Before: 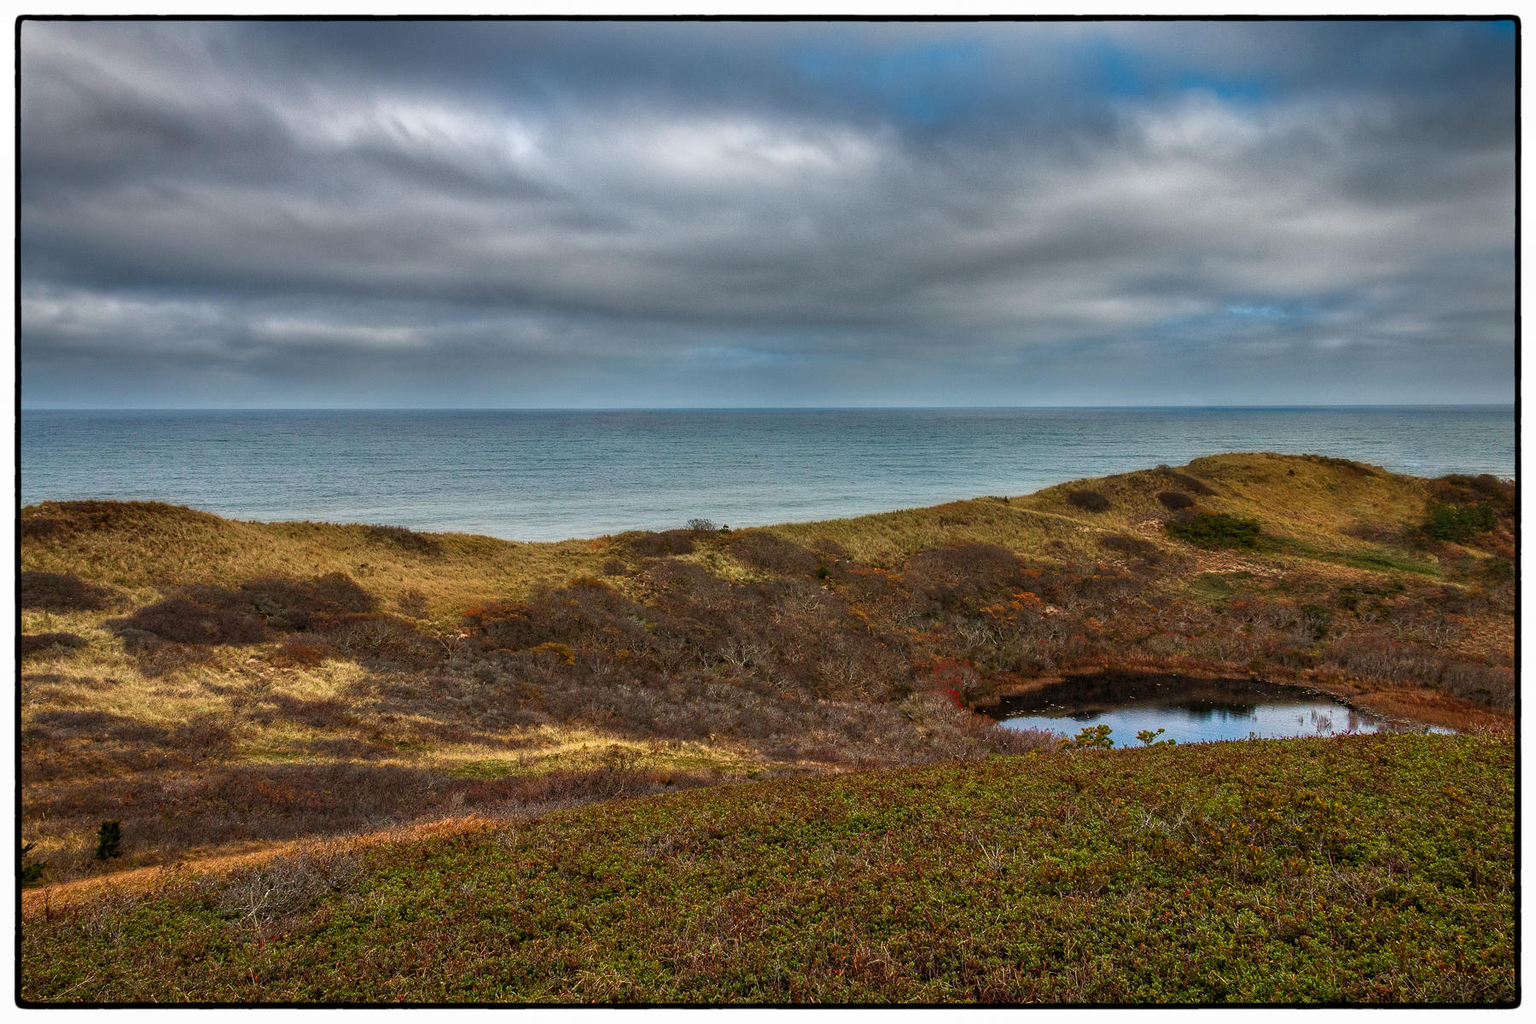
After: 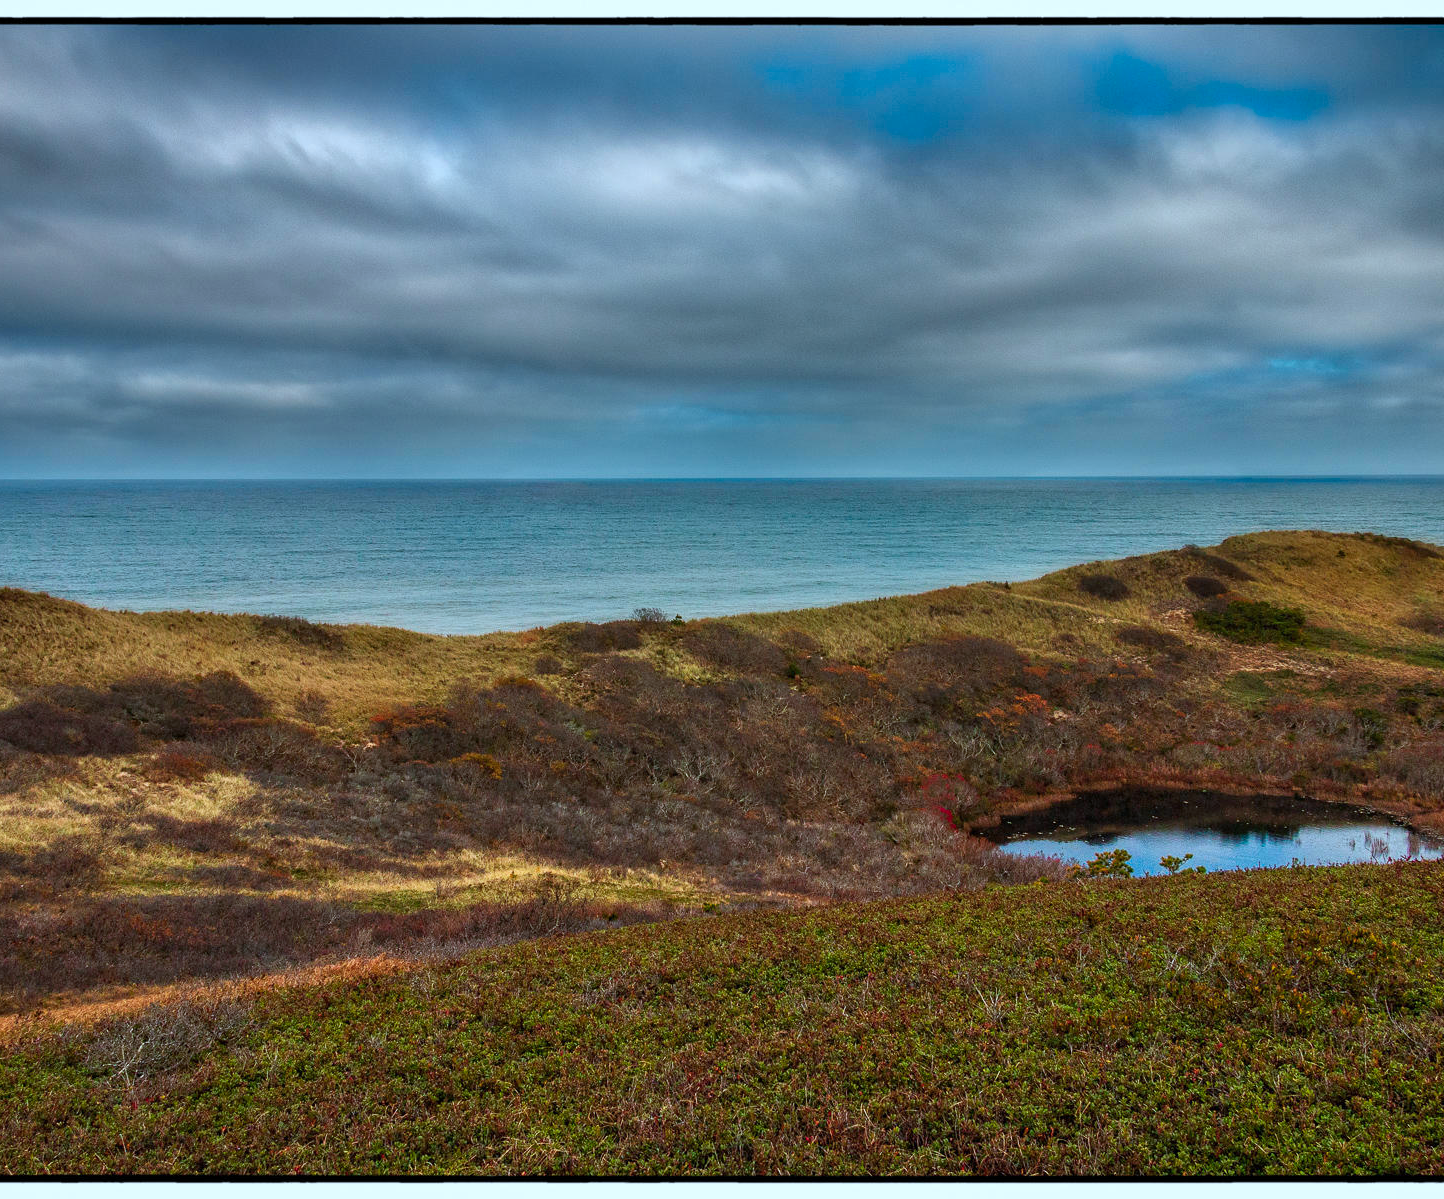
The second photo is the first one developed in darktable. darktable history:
crop and rotate: left 9.587%, right 10.137%
color calibration: output R [0.972, 0.068, -0.094, 0], output G [-0.178, 1.216, -0.086, 0], output B [0.095, -0.136, 0.98, 0], x 0.37, y 0.382, temperature 4305.52 K
tone equalizer: edges refinement/feathering 500, mask exposure compensation -1.57 EV, preserve details no
